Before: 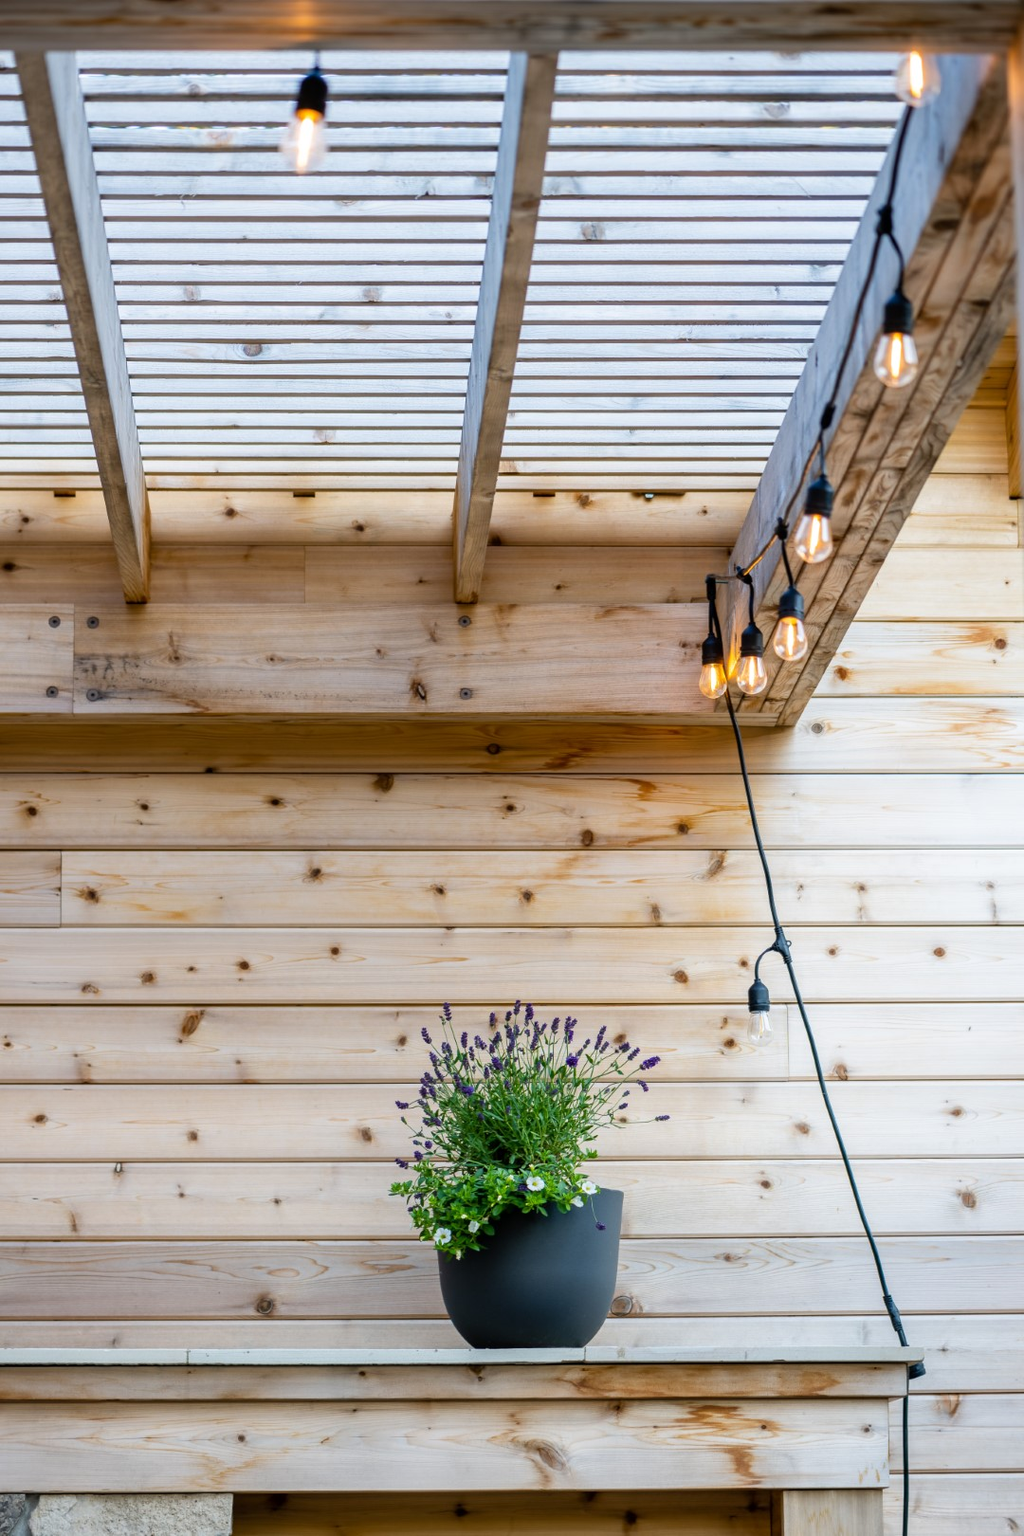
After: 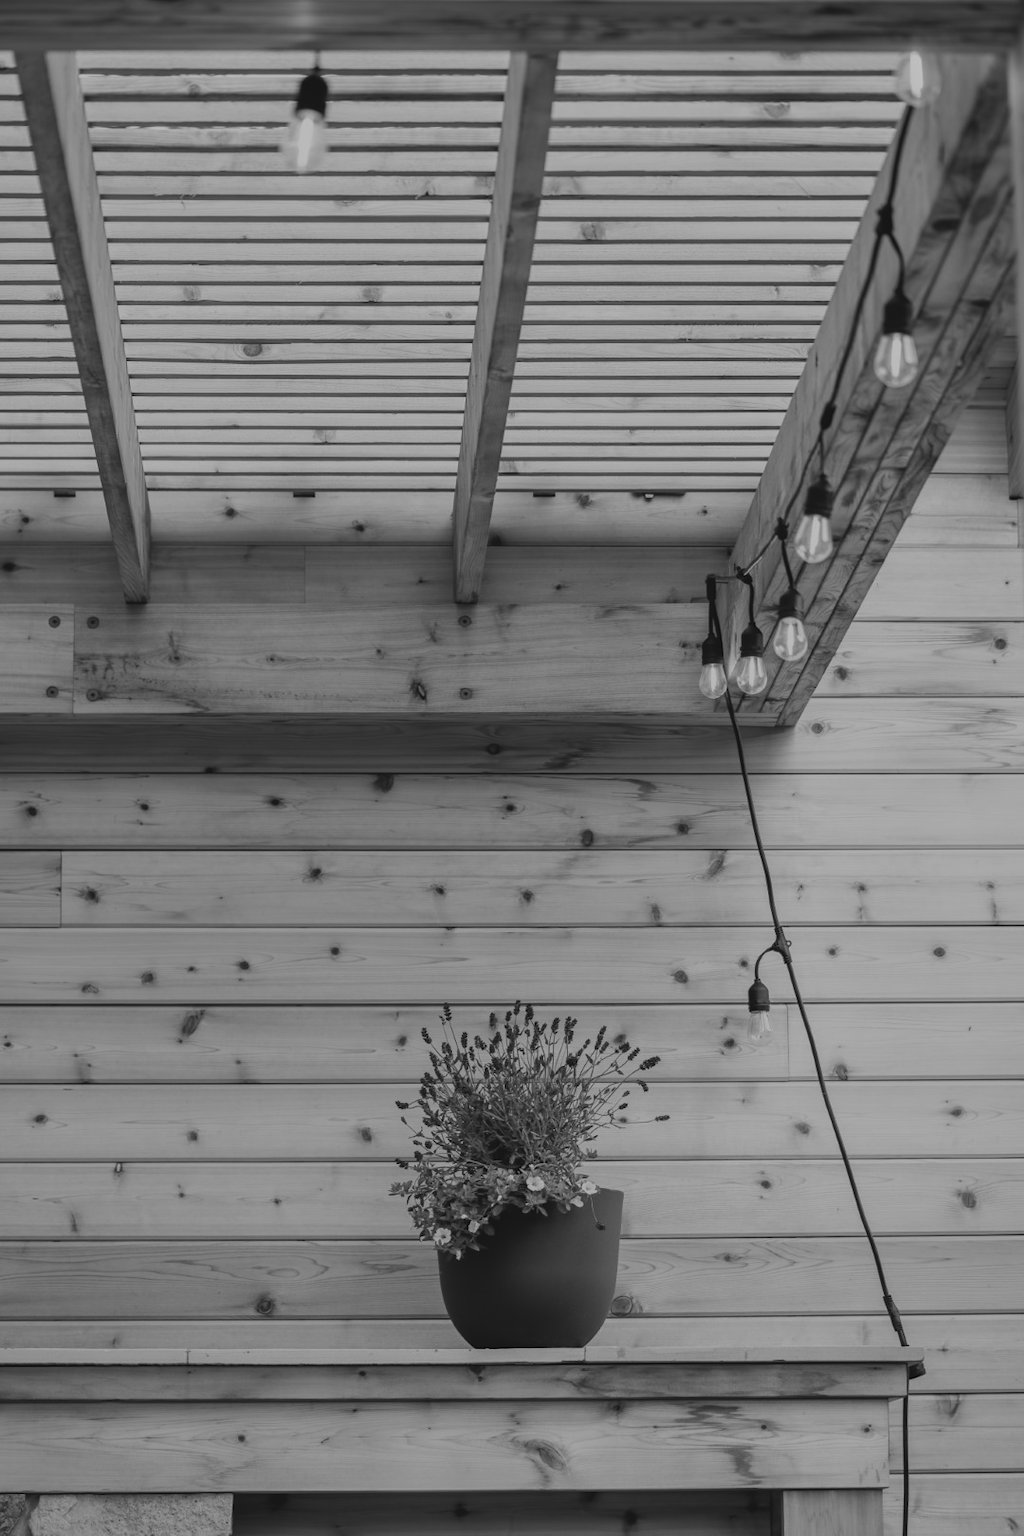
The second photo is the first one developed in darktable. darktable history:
white balance: red 1.009, blue 0.985
exposure: black level correction -0.016, exposure -1.018 EV, compensate highlight preservation false
shadows and highlights: soften with gaussian
monochrome: a -4.13, b 5.16, size 1
